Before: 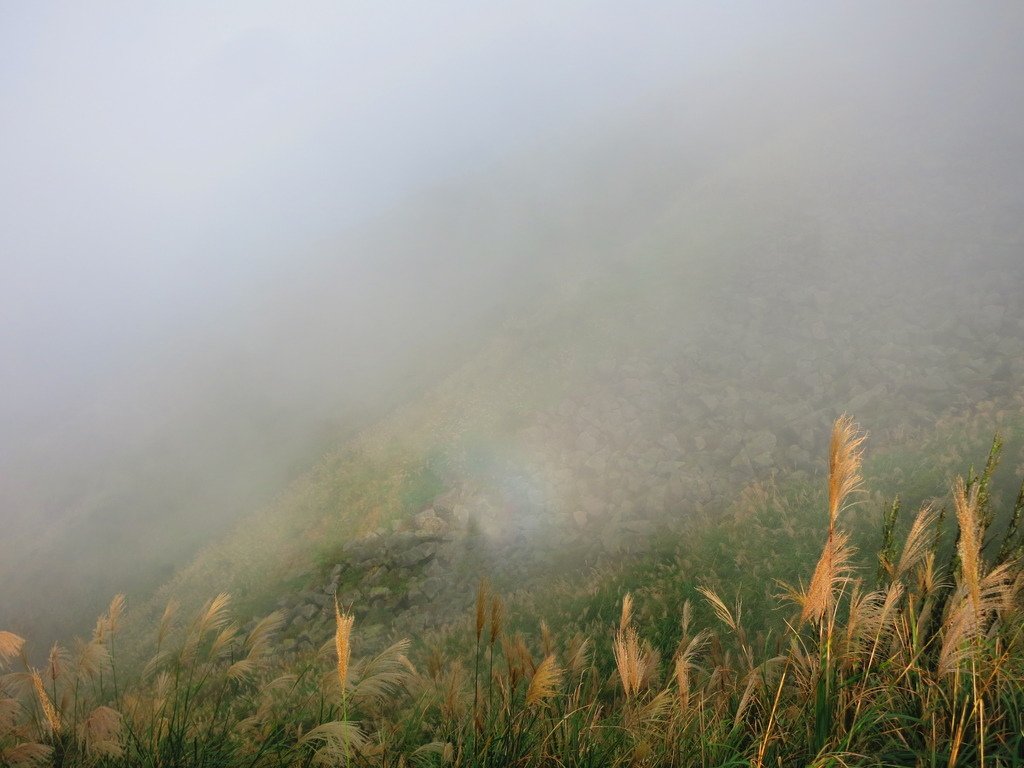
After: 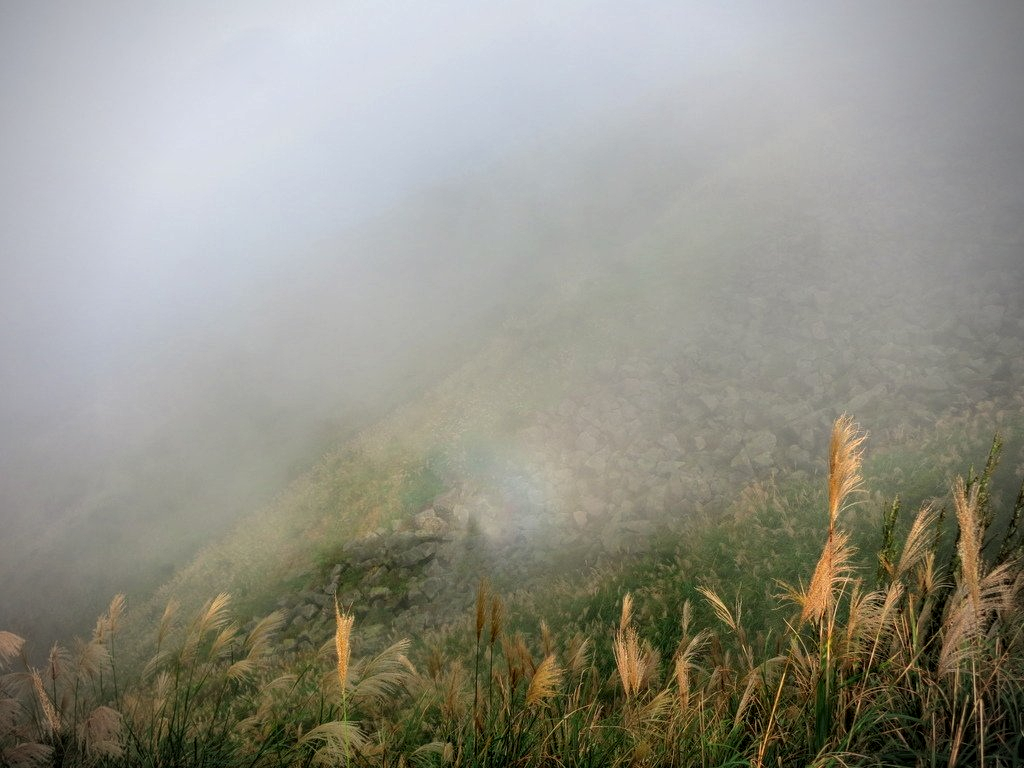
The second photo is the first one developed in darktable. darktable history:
vignetting: on, module defaults
local contrast: highlights 62%, detail 143%, midtone range 0.433
